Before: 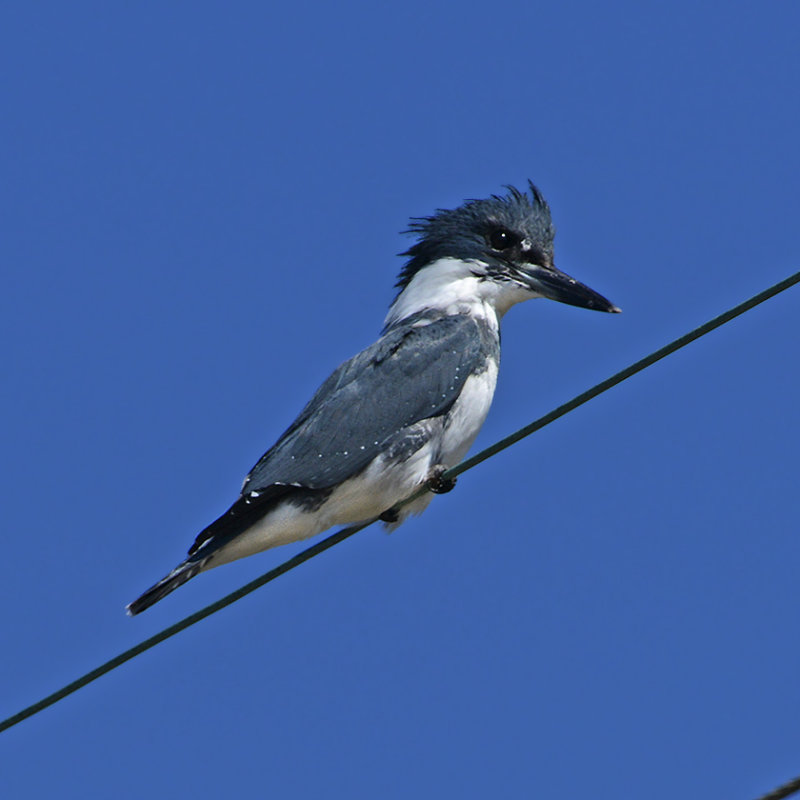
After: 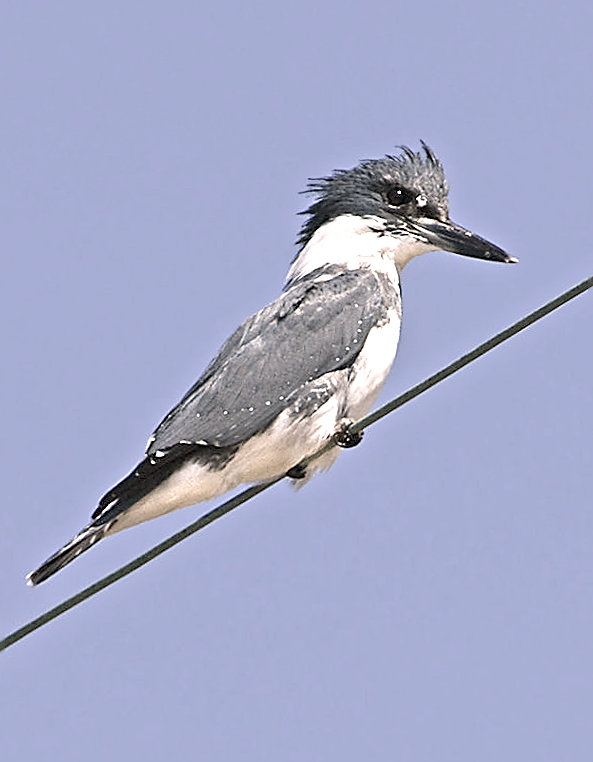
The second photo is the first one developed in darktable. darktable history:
white balance: red 1.009, blue 0.985
rotate and perspective: rotation -1.68°, lens shift (vertical) -0.146, crop left 0.049, crop right 0.912, crop top 0.032, crop bottom 0.96
exposure: black level correction 0, exposure 1.2 EV, compensate exposure bias true, compensate highlight preservation false
crop and rotate: left 9.597%, right 10.195%
color correction: saturation 0.5
sharpen: radius 1.685, amount 1.294
color balance rgb: shadows lift › luminance -5%, shadows lift › chroma 1.1%, shadows lift › hue 219°, power › luminance 10%, power › chroma 2.83%, power › hue 60°, highlights gain › chroma 4.52%, highlights gain › hue 33.33°, saturation formula JzAzBz (2021)
